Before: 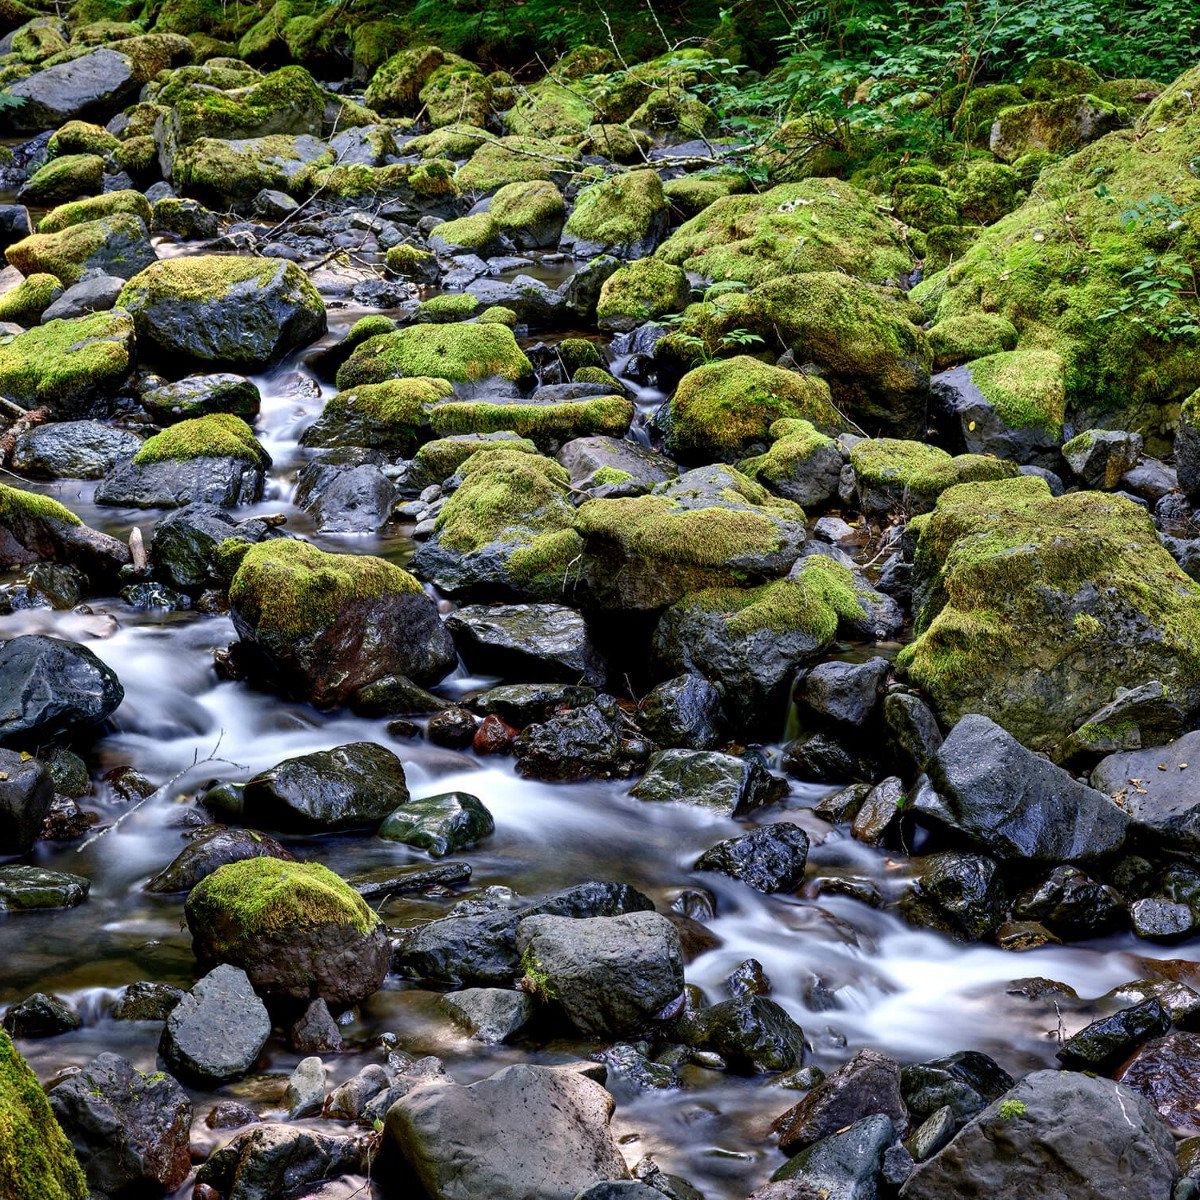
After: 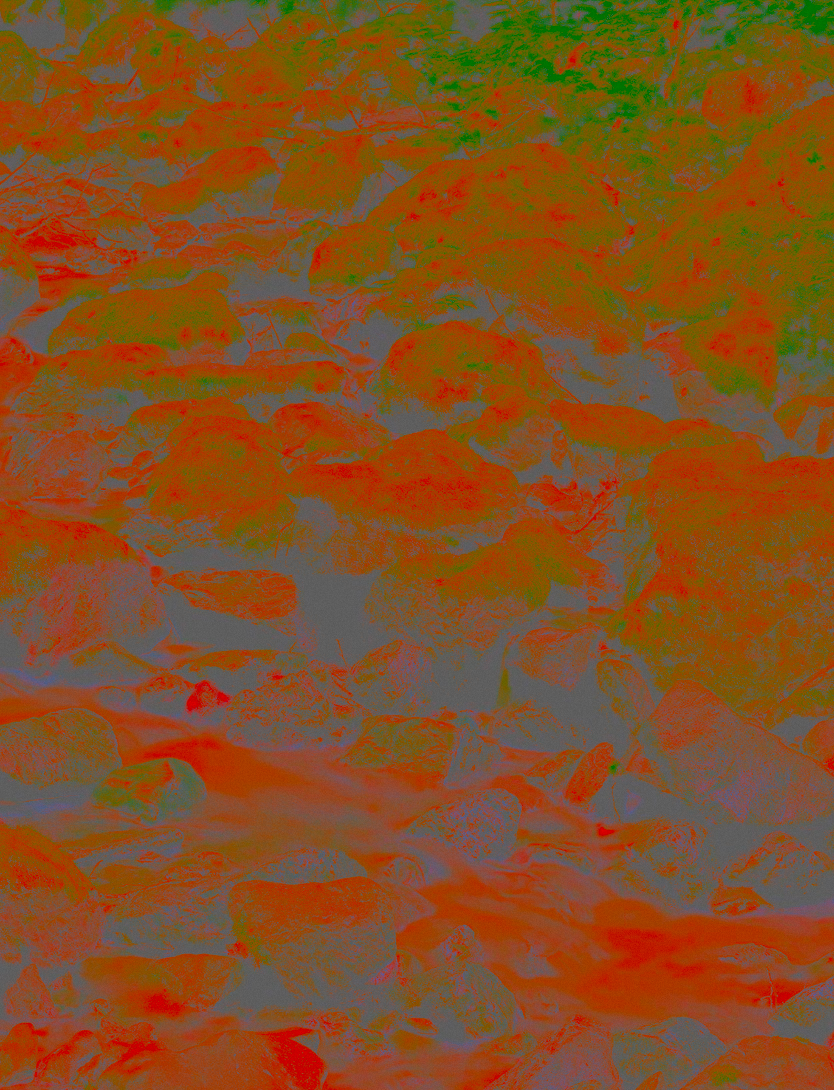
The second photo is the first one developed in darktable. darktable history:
white balance: red 1.467, blue 0.684
exposure: compensate highlight preservation false
contrast brightness saturation: contrast -0.99, brightness -0.17, saturation 0.75
grain: coarseness 0.09 ISO, strength 10%
local contrast: mode bilateral grid, contrast 20, coarseness 50, detail 120%, midtone range 0.2
crop and rotate: left 24.034%, top 2.838%, right 6.406%, bottom 6.299%
shadows and highlights: shadows 37.27, highlights -28.18, soften with gaussian
